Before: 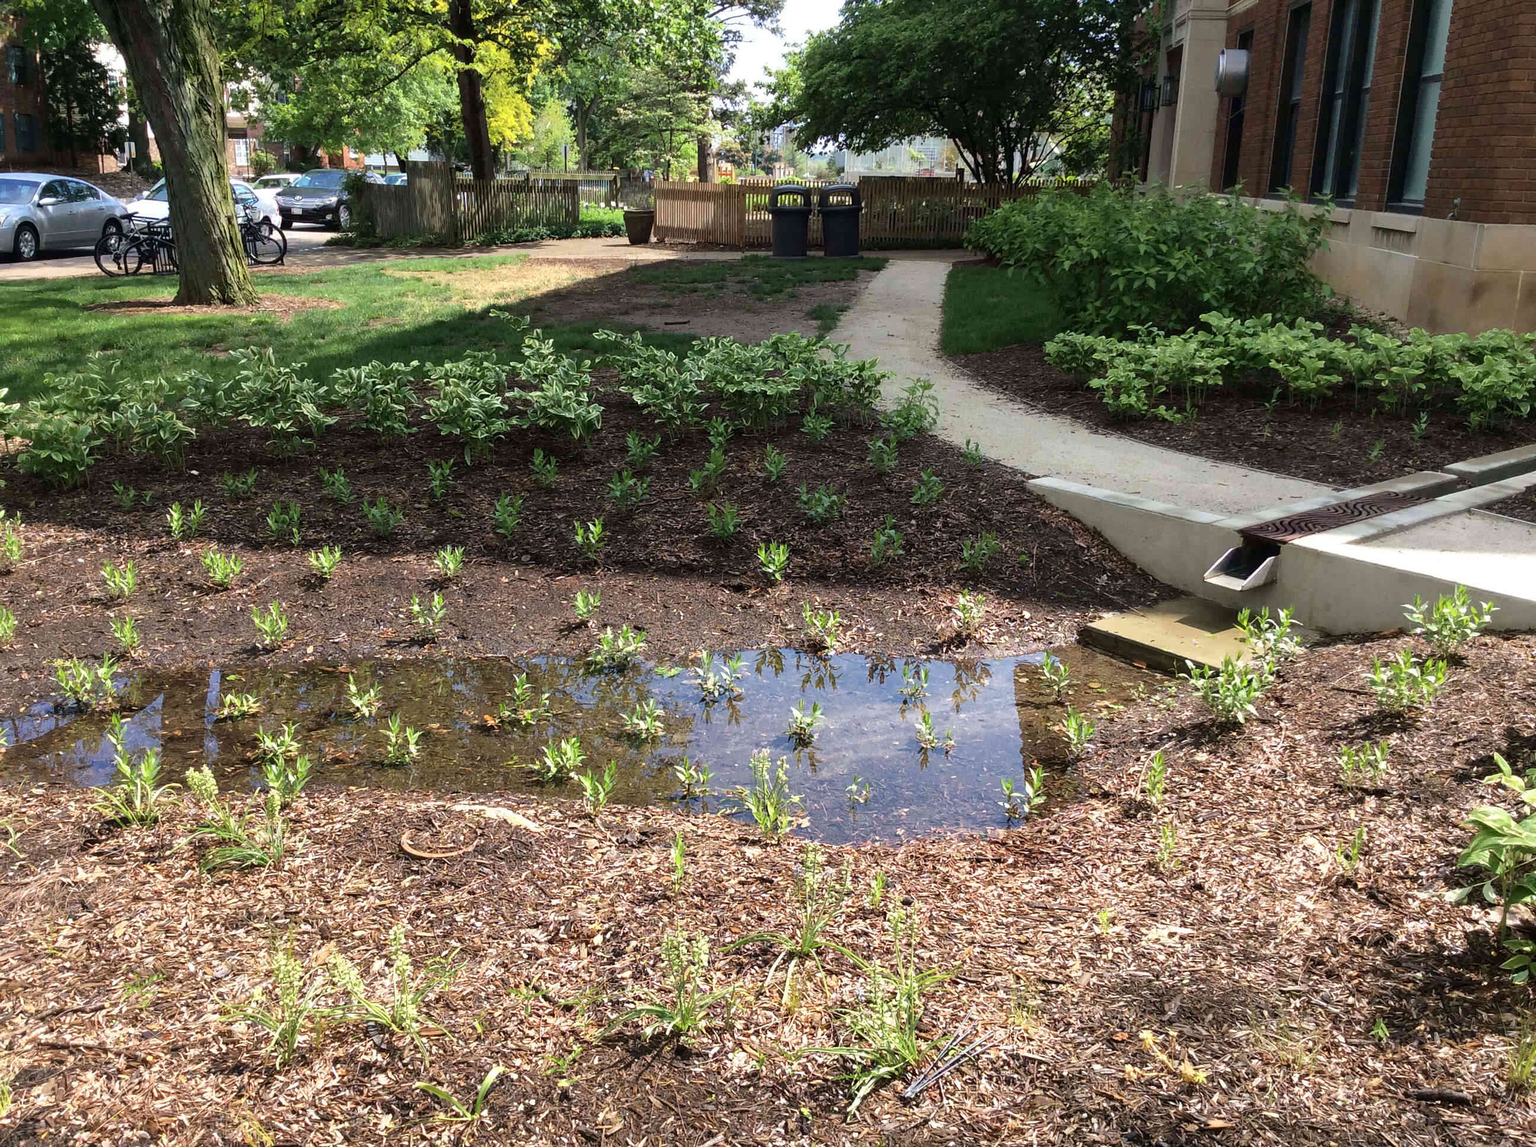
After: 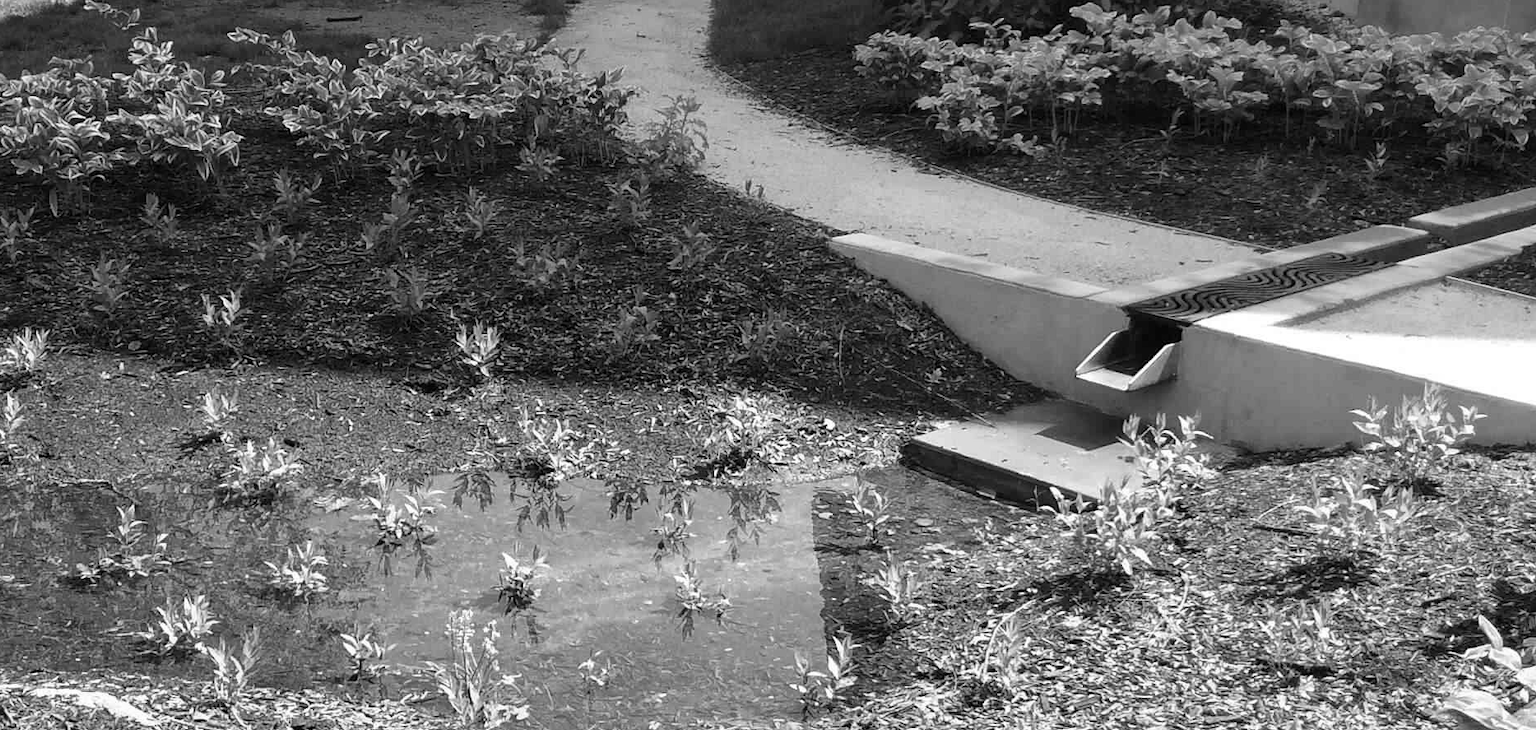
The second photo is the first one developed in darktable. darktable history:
monochrome: on, module defaults
crop and rotate: left 27.938%, top 27.046%, bottom 27.046%
